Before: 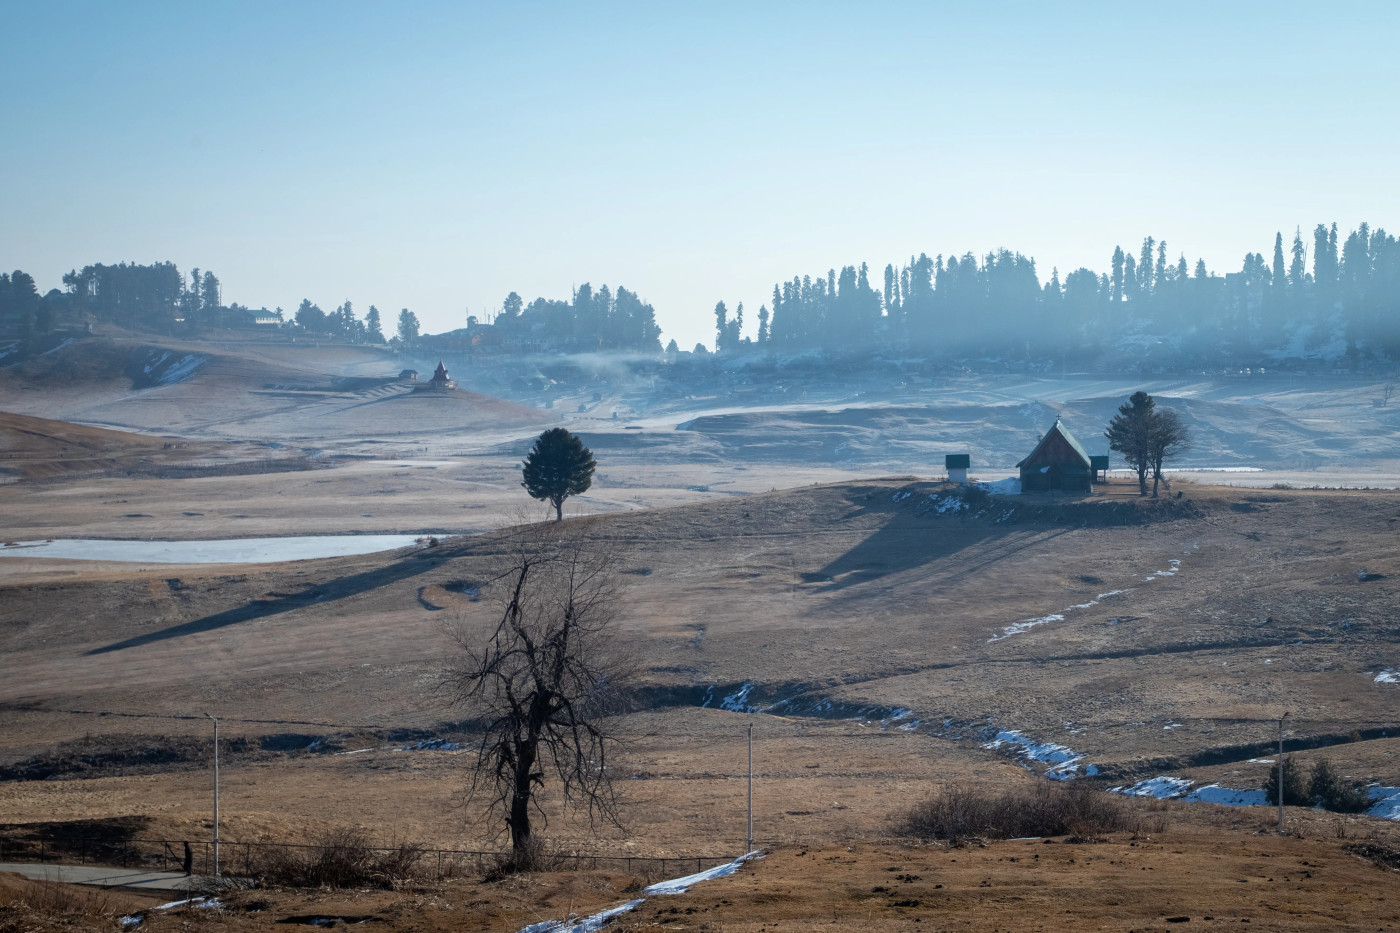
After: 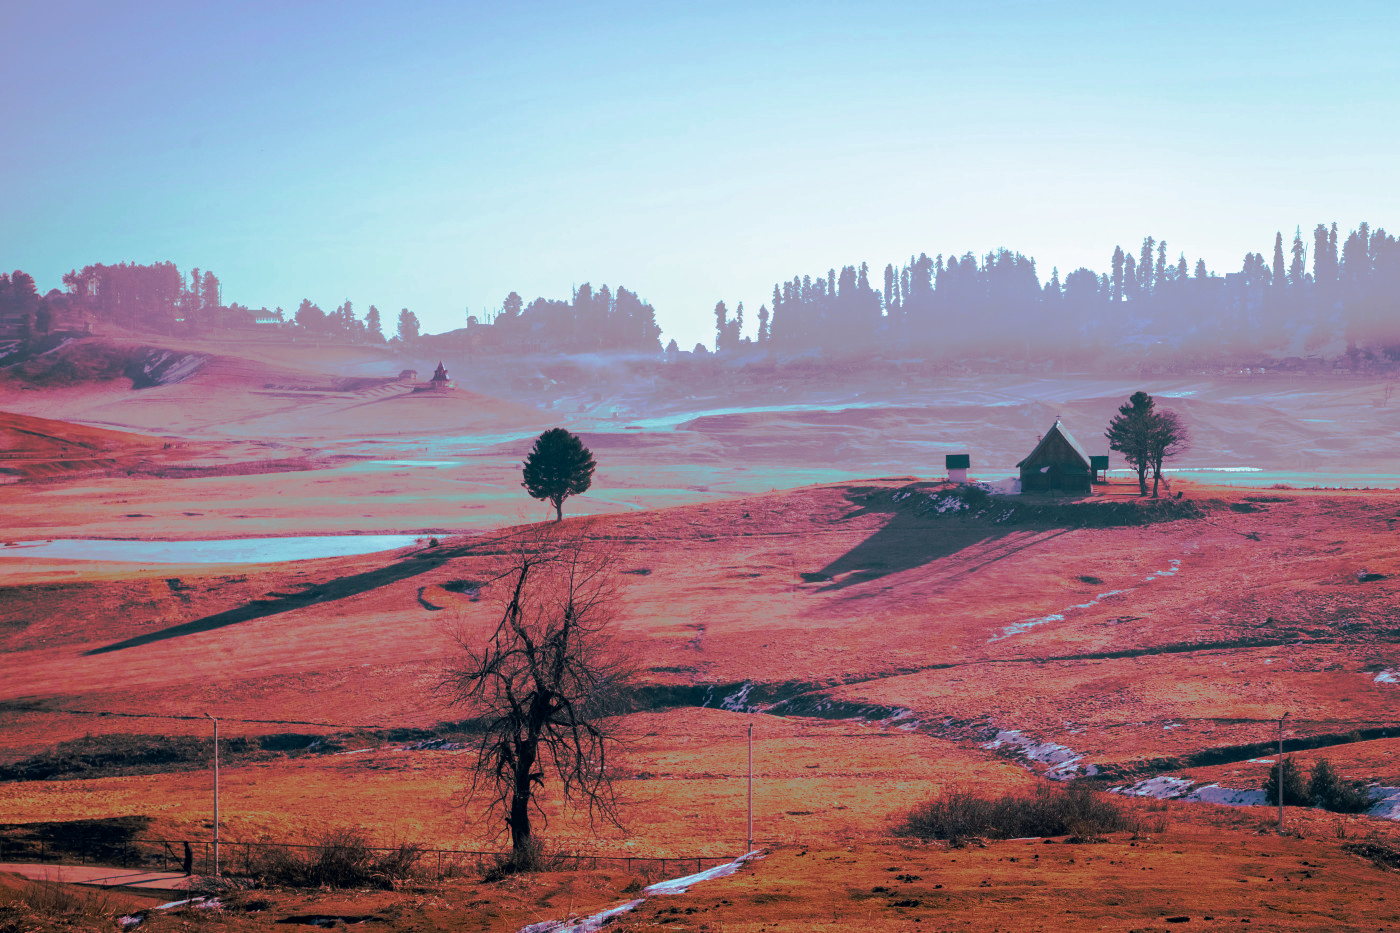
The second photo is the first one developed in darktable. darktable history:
tone curve: curves: ch0 [(0, 0) (0.003, 0.005) (0.011, 0.012) (0.025, 0.026) (0.044, 0.046) (0.069, 0.071) (0.1, 0.098) (0.136, 0.135) (0.177, 0.178) (0.224, 0.217) (0.277, 0.274) (0.335, 0.335) (0.399, 0.442) (0.468, 0.543) (0.543, 0.6) (0.623, 0.628) (0.709, 0.679) (0.801, 0.782) (0.898, 0.904) (1, 1)], preserve colors none
color look up table: target L [94.28, 89.23, 91.91, 91.03, 76.99, 73.56, 67.89, 73.67, 62.48, 35.17, 17.55, 200.2, 94.4, 82.06, 79.91, 69.3, 60.14, 49.63, 47.66, 49.71, 27.51, 26.85, 32.55, 31.03, 31.69, 3.334, 88.24, 77.12, 76.38, 72.03, 49.64, 56.74, 43.71, 55.92, 56.13, 53.07, 48.23, 30.99, 39.66, 41.18, 30.98, 4.826, 70.93, 65.53, 52.44, 40.14, 33.56, 27.38, 11.14], target a [-14.68, -45.71, -23.99, -41.58, -80.34, -30.16, -83.14, -2.25, -64.33, -26.08, -25.71, 0, 1.594, 14.22, 3.728, 44.9, 75.8, 3.731, -6.219, 45.18, 43.34, 44.4, 8.259, 41.53, 45.09, 12.99, 6.934, 36.36, 15.16, -21.9, 7.731, 40.94, 24.81, 60.76, 45.57, 86.71, 80.35, 37.3, 30.24, 66.01, 9.478, 24.75, -48.57, -40.08, -29.58, -16.55, -7.597, -8.534, -12.19], target b [30.52, 89.42, 7.032, 66.92, 32.99, 36.84, 65.47, 67.44, 20.94, 33.58, 24.59, 0, 17.67, 45.71, 75.91, 67.72, 20.13, 1.724, 29.2, 29.28, 39.68, -1.74, 39.61, 42.94, 15.06, 2.938, -13.34, -14.97, -31.11, -4.703, -37.79, -40.97, -54.78, -65.4, 15.81, -28.51, -62.07, -19.22, -12.83, -47.14, -38.01, -39.18, -33.43, -48.56, -32.89, -5.014, -14.7, -3.053, -3.693], num patches 49
